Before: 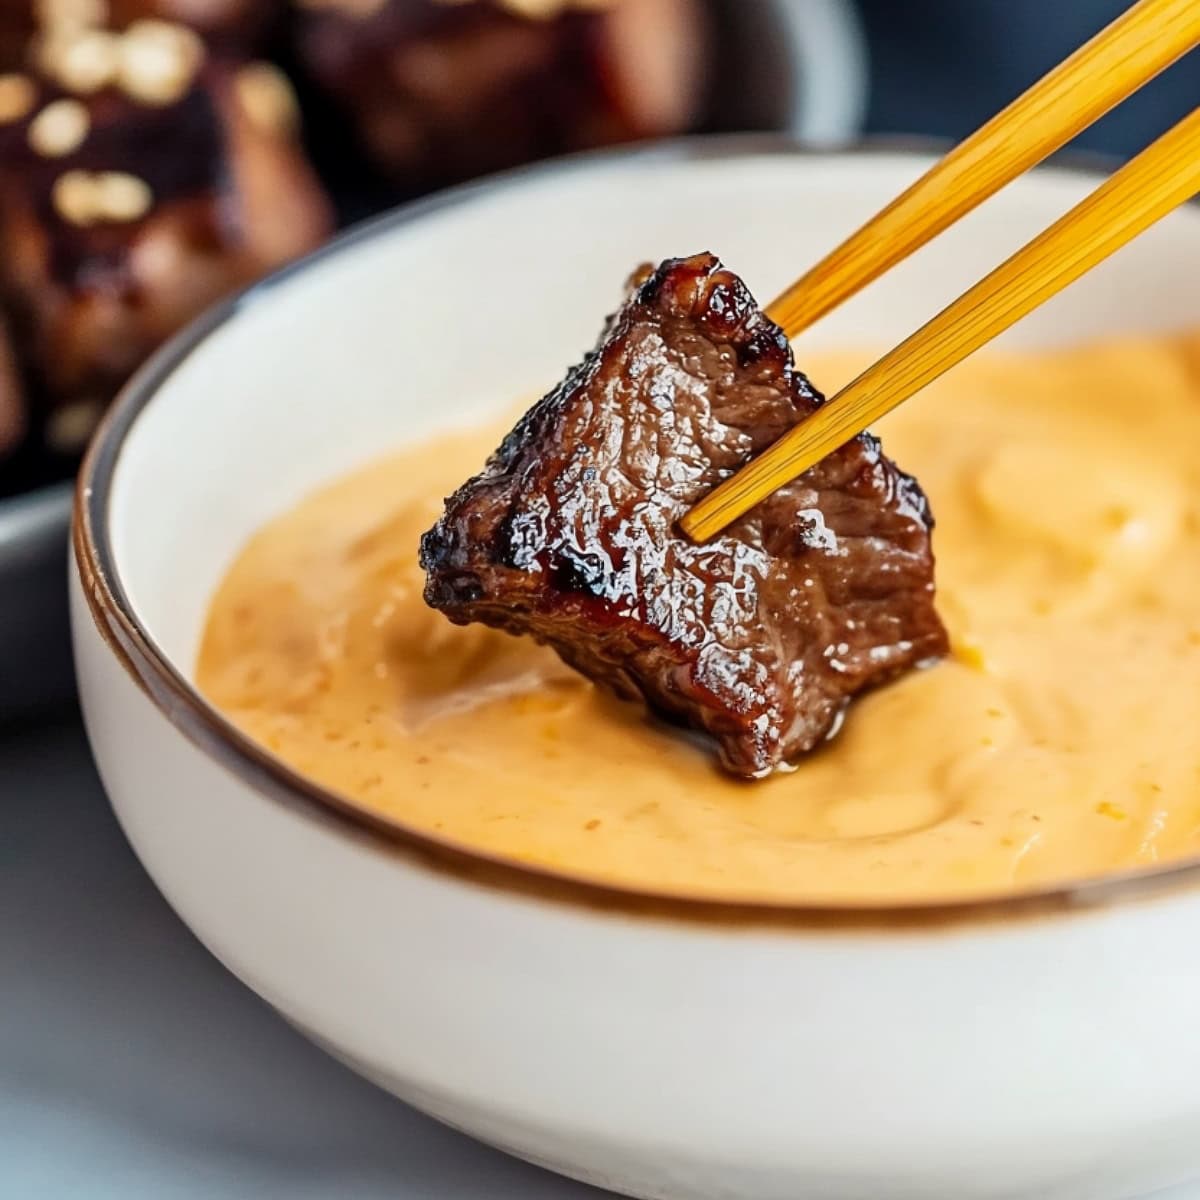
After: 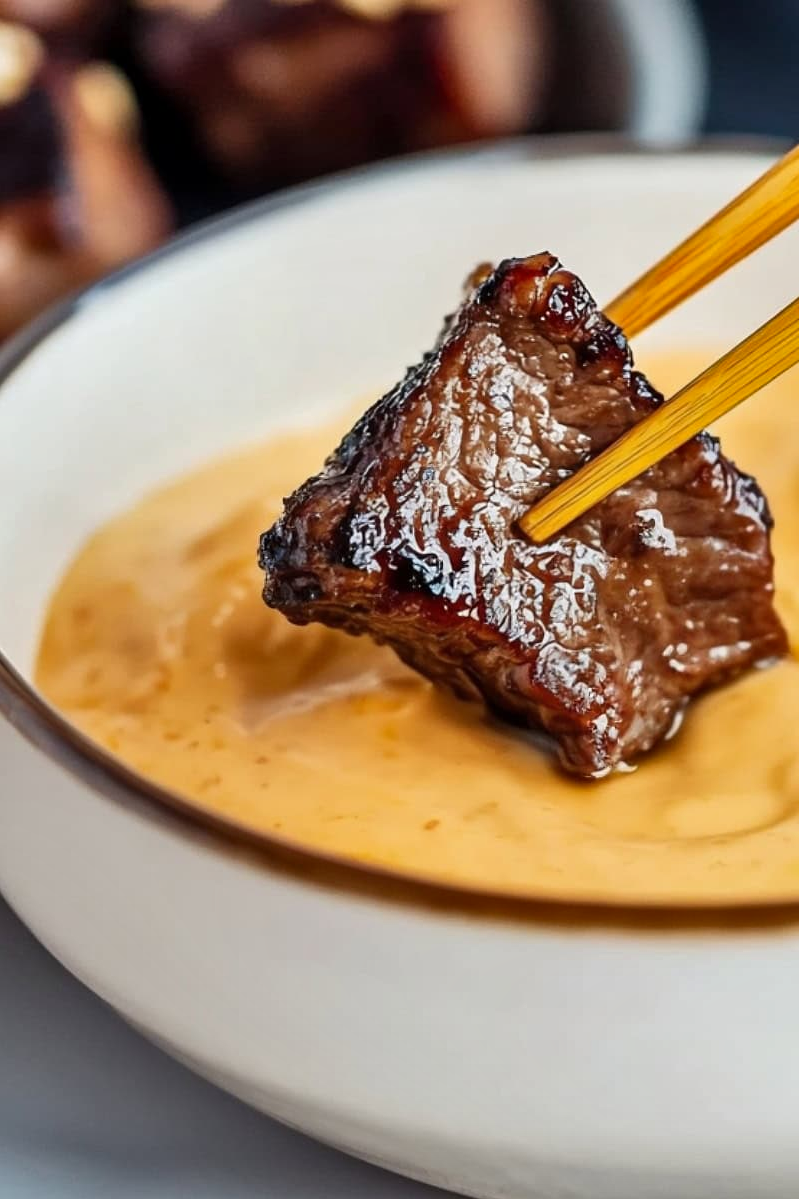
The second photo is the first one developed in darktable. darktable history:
crop and rotate: left 13.431%, right 19.91%
shadows and highlights: soften with gaussian
